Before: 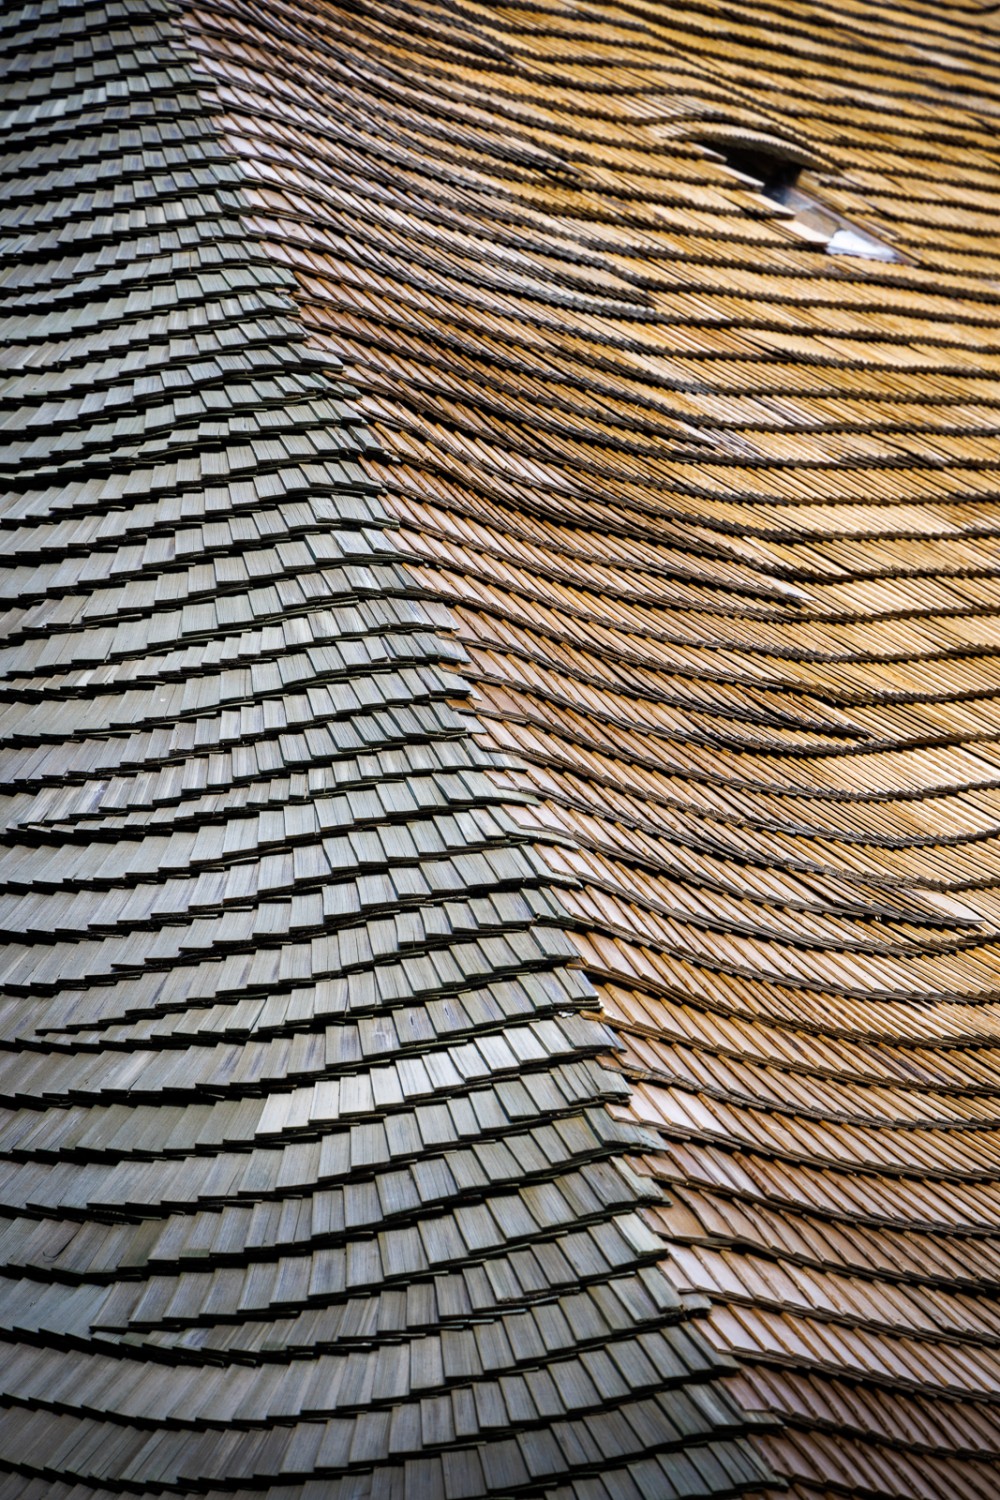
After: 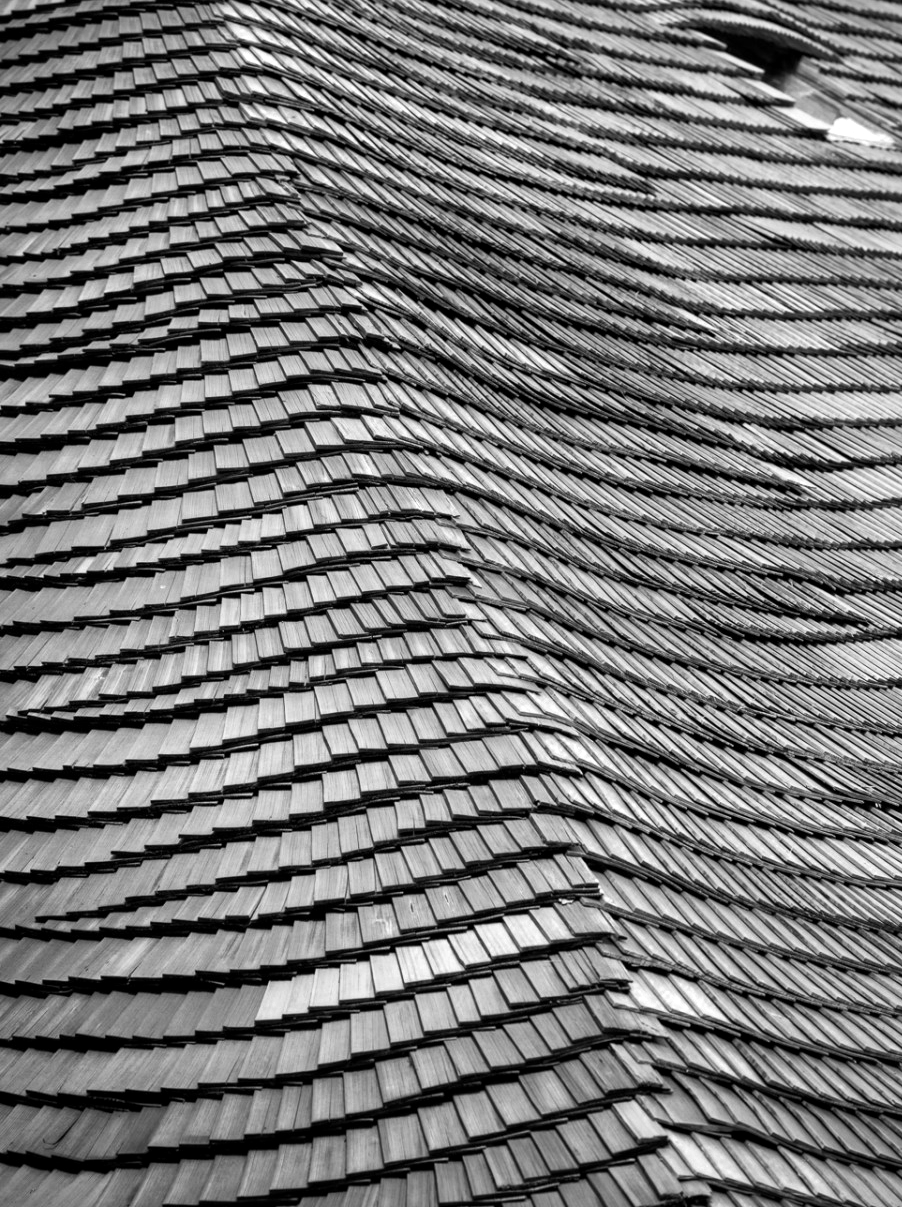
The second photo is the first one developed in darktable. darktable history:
local contrast: mode bilateral grid, contrast 19, coarseness 49, detail 120%, midtone range 0.2
color zones: curves: ch0 [(0, 0.613) (0.01, 0.613) (0.245, 0.448) (0.498, 0.529) (0.642, 0.665) (0.879, 0.777) (0.99, 0.613)]; ch1 [(0, 0) (0.143, 0) (0.286, 0) (0.429, 0) (0.571, 0) (0.714, 0) (0.857, 0)]
crop: top 7.548%, right 9.711%, bottom 11.981%
